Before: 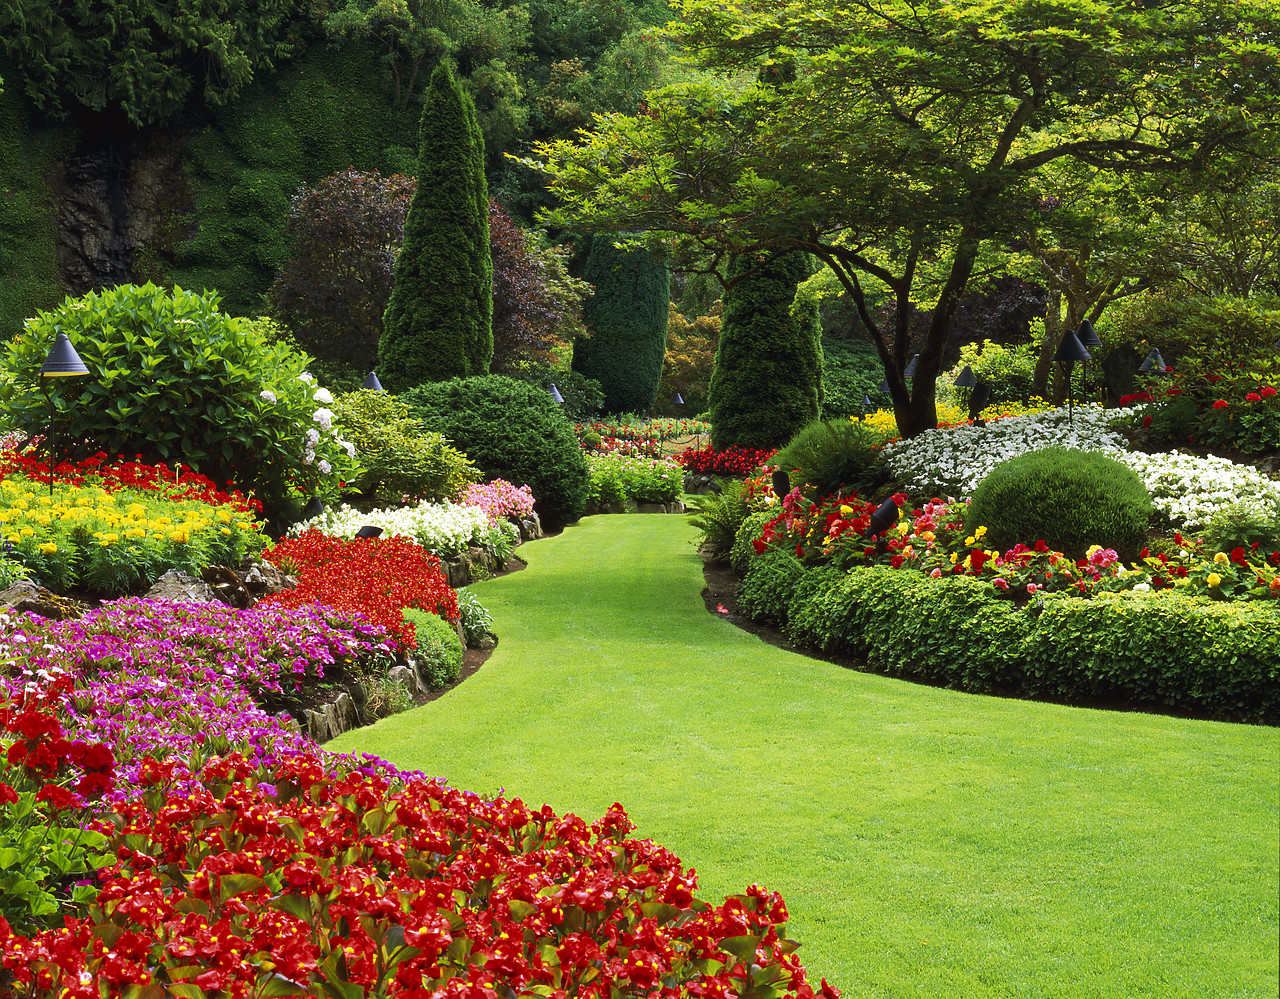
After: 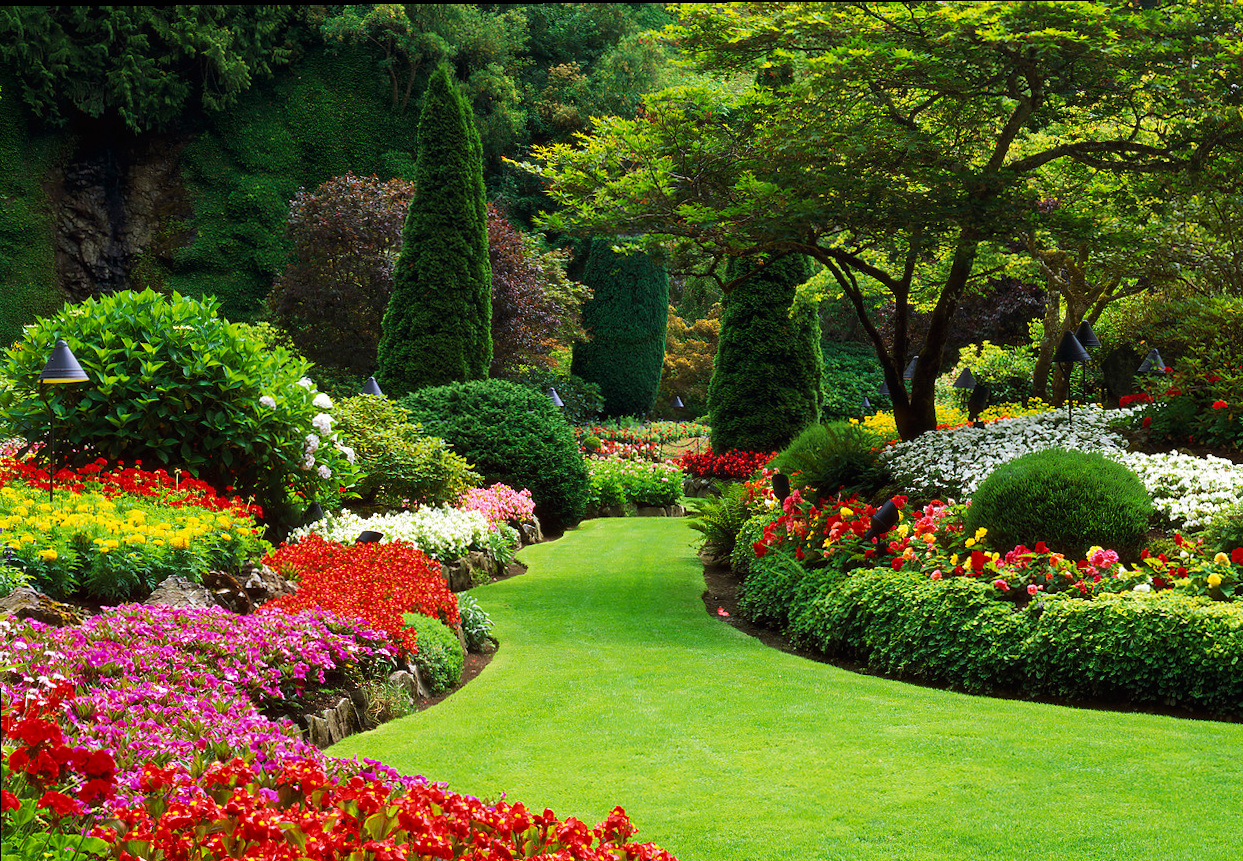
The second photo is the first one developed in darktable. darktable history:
crop and rotate: angle 0.312°, left 0.288%, right 3.01%, bottom 14.337%
